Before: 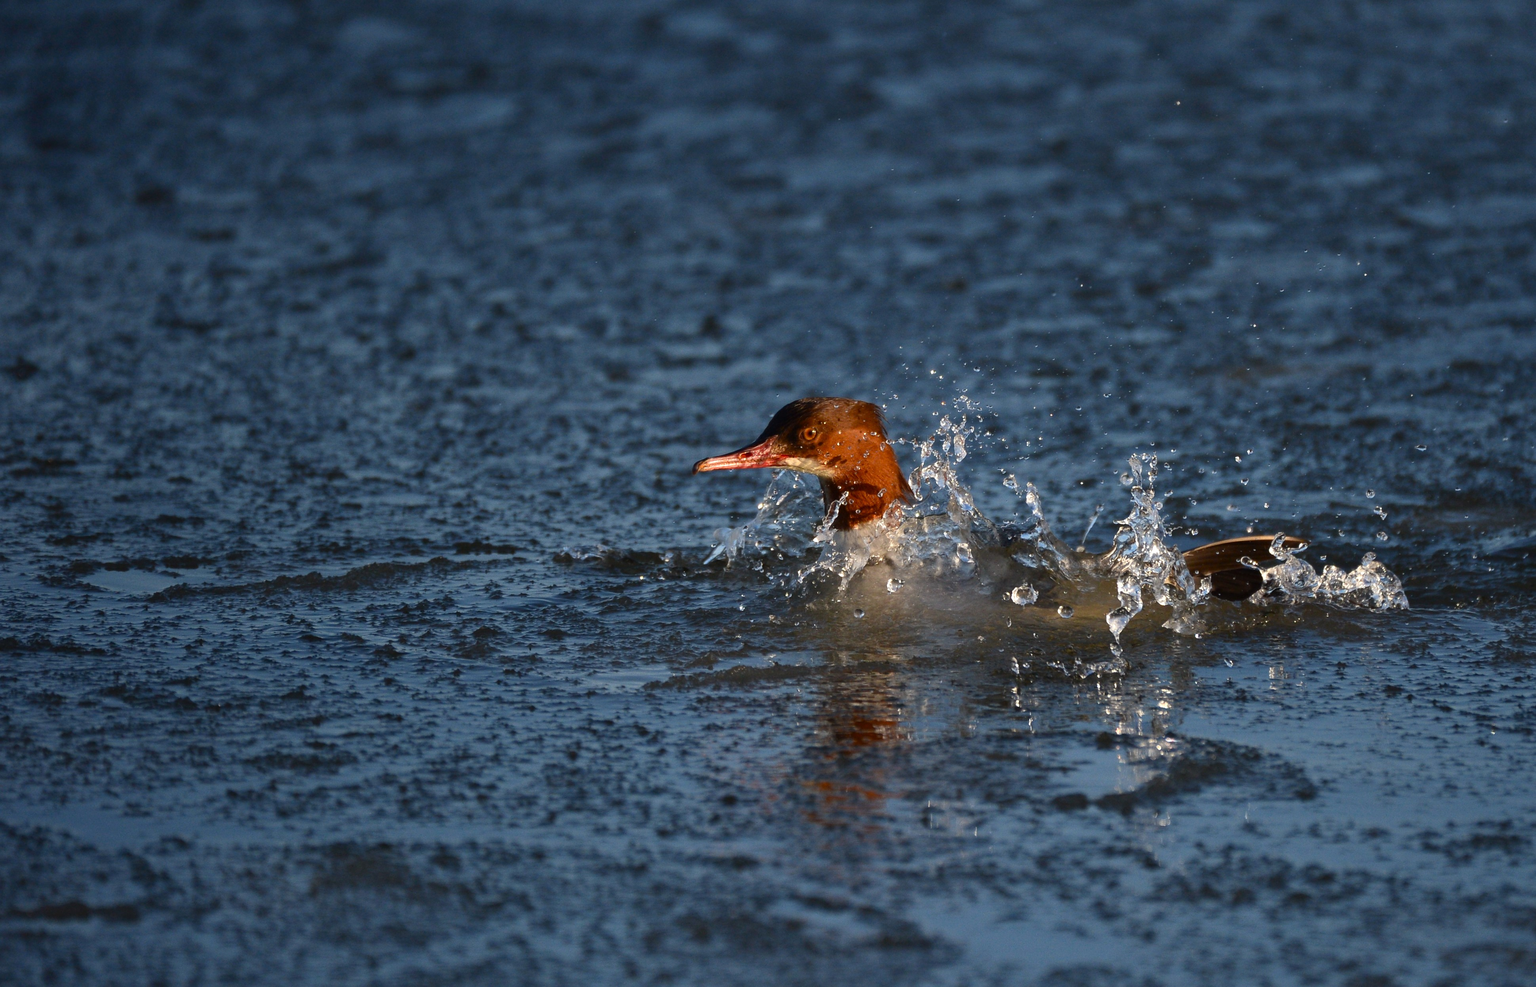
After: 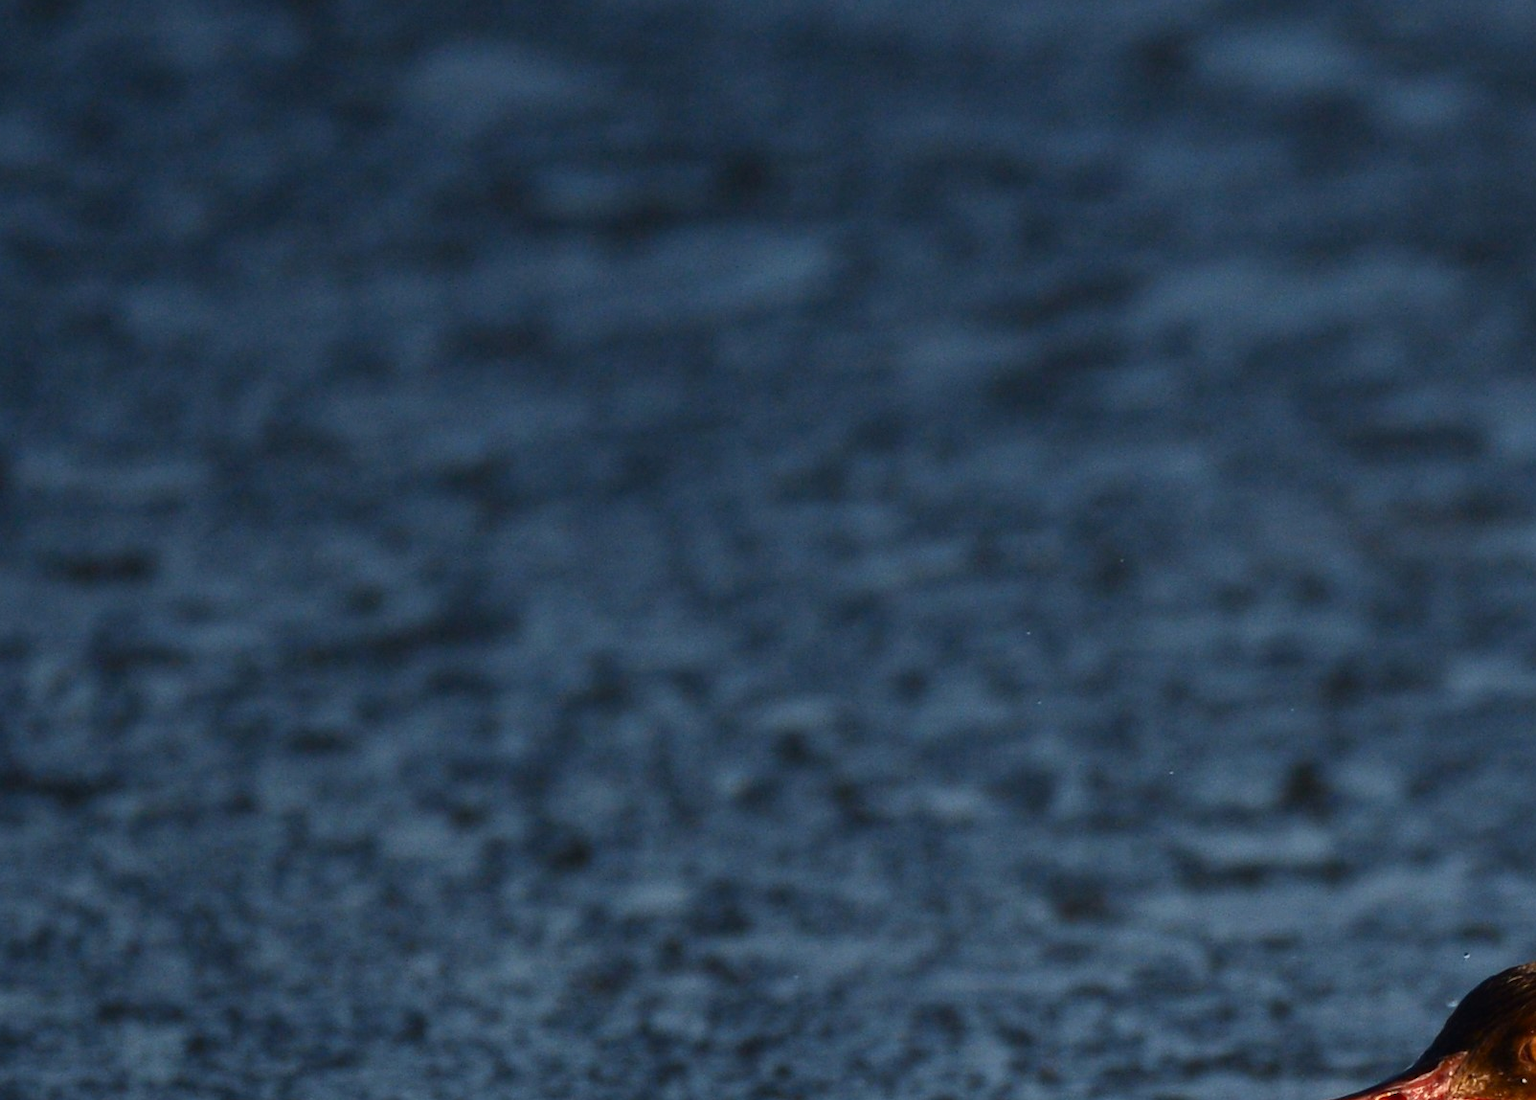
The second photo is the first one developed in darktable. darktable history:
crop and rotate: left 11.141%, top 0.055%, right 47.489%, bottom 53.838%
